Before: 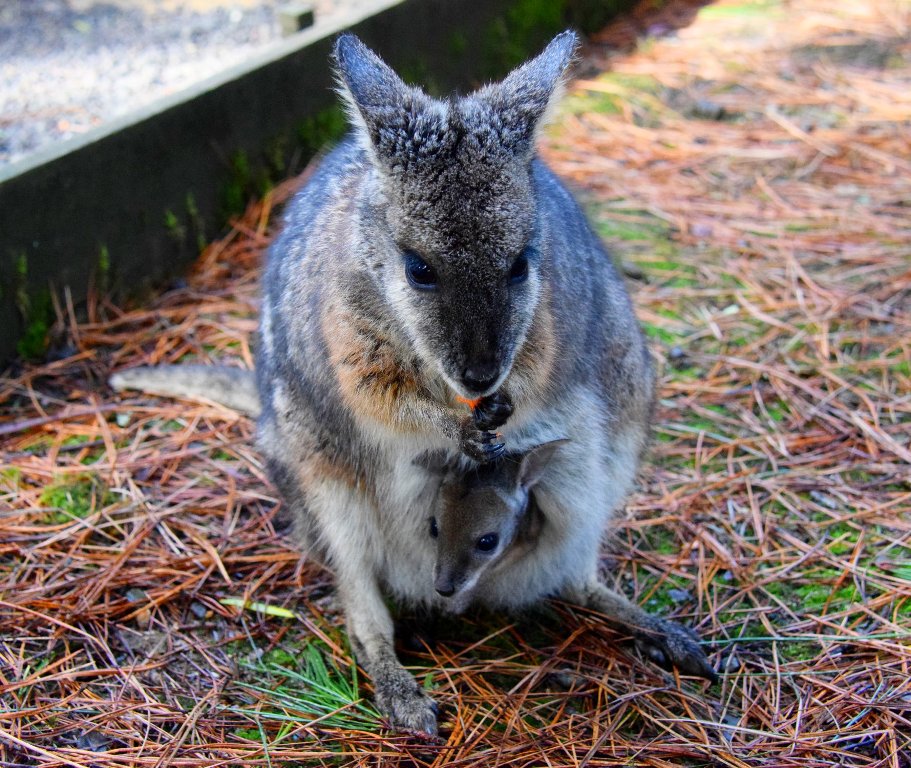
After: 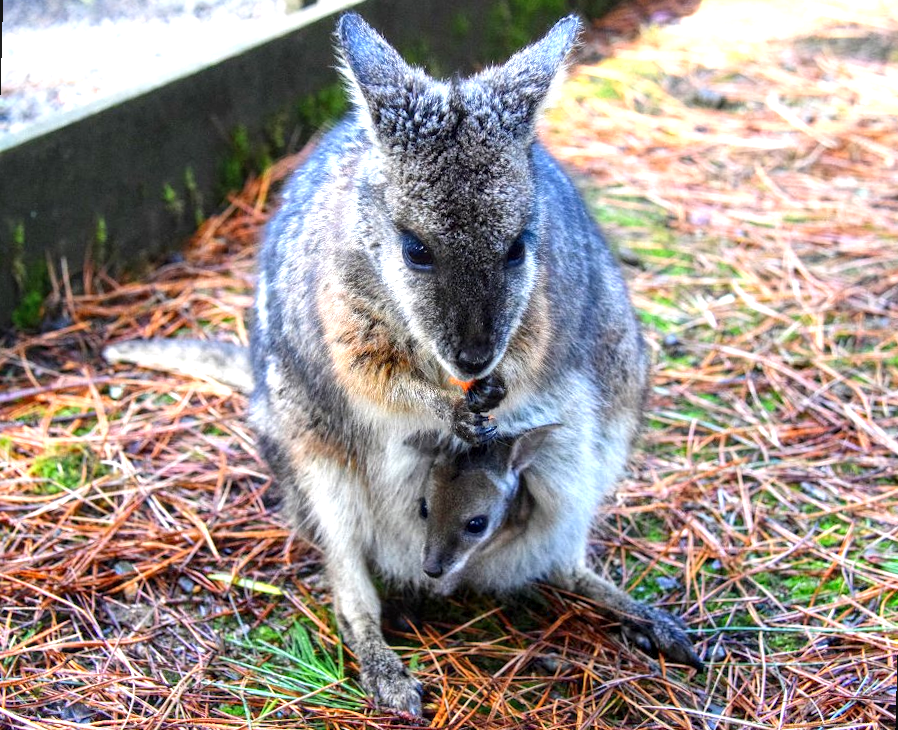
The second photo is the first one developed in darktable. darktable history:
local contrast: on, module defaults
exposure: black level correction -0.001, exposure 0.9 EV, compensate exposure bias true, compensate highlight preservation false
rotate and perspective: rotation 1.57°, crop left 0.018, crop right 0.982, crop top 0.039, crop bottom 0.961
